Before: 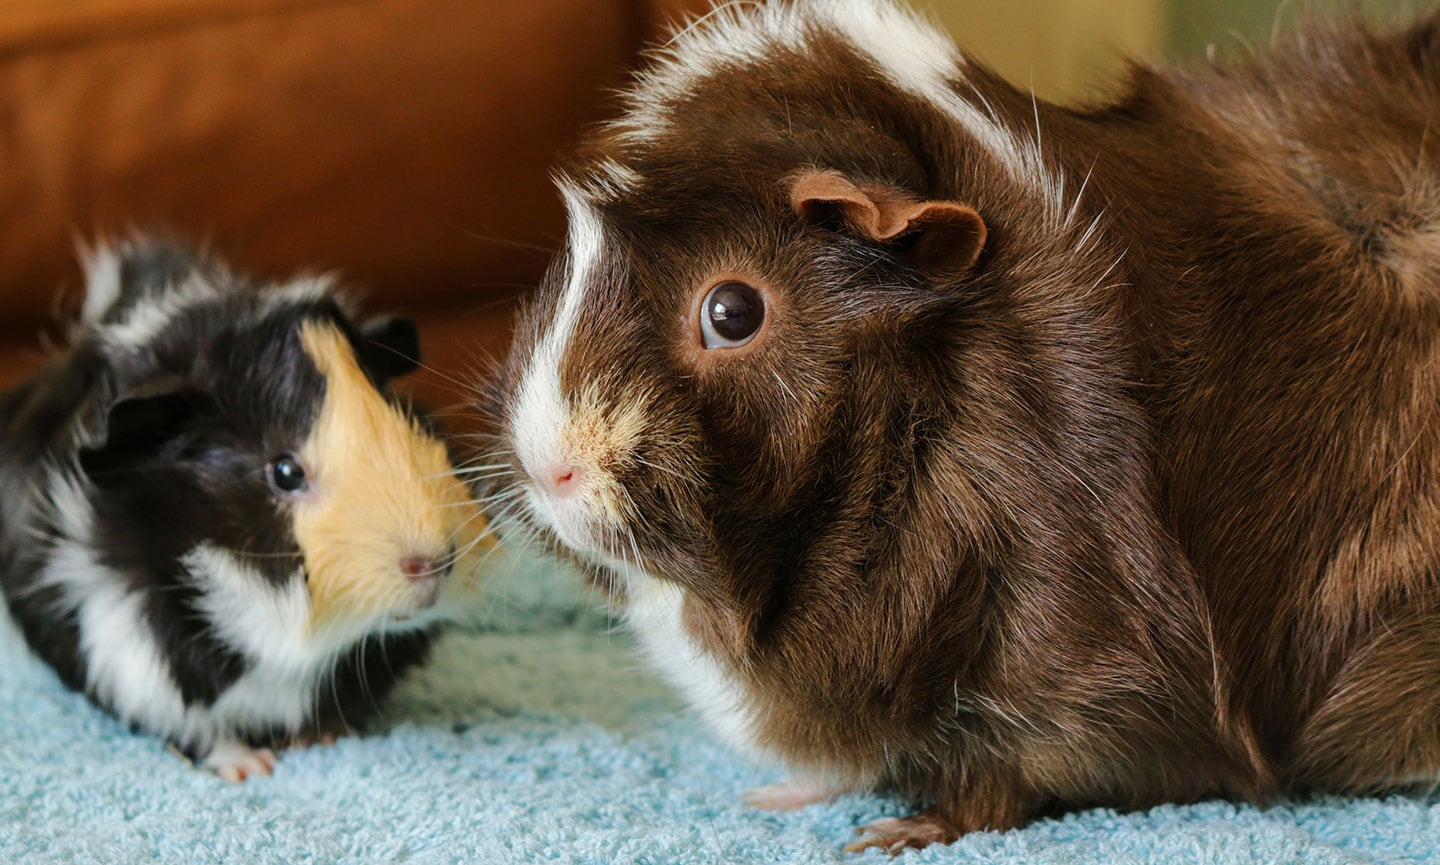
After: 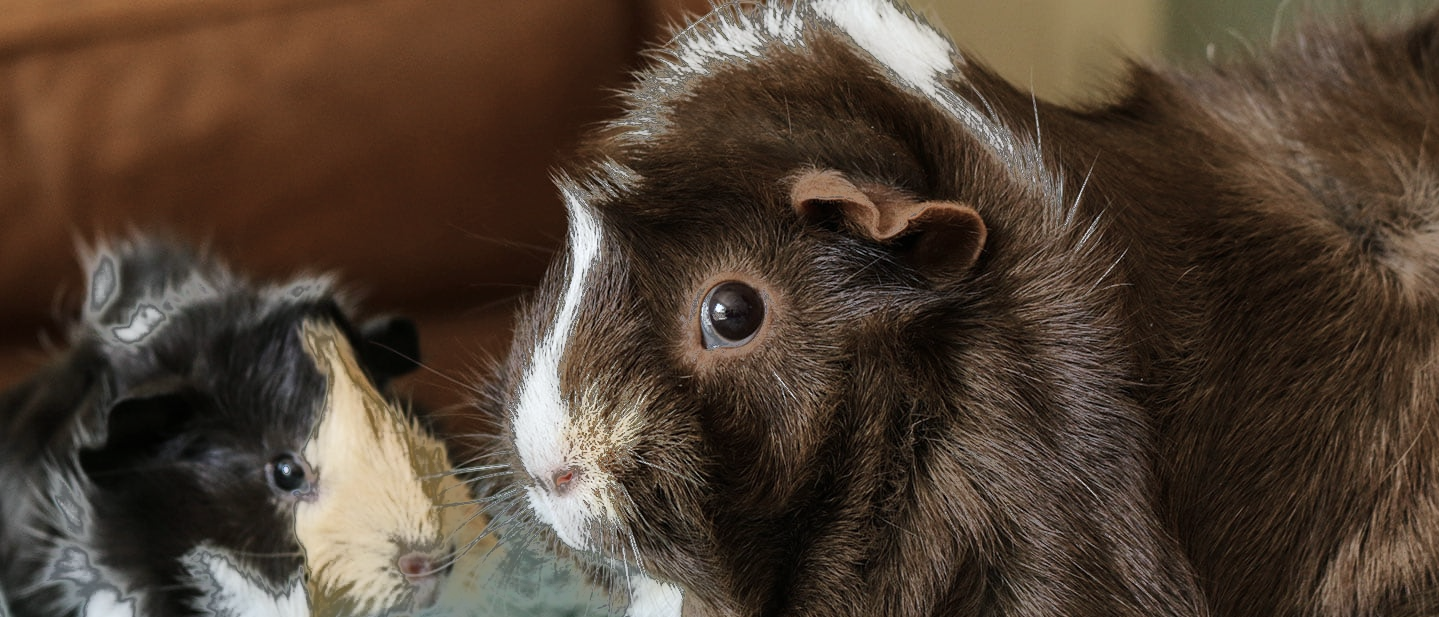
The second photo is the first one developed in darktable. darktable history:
fill light: exposure -0.73 EV, center 0.69, width 2.2
crop: bottom 28.576%
white balance: red 0.976, blue 1.04
contrast brightness saturation: contrast 0.1, saturation -0.36
